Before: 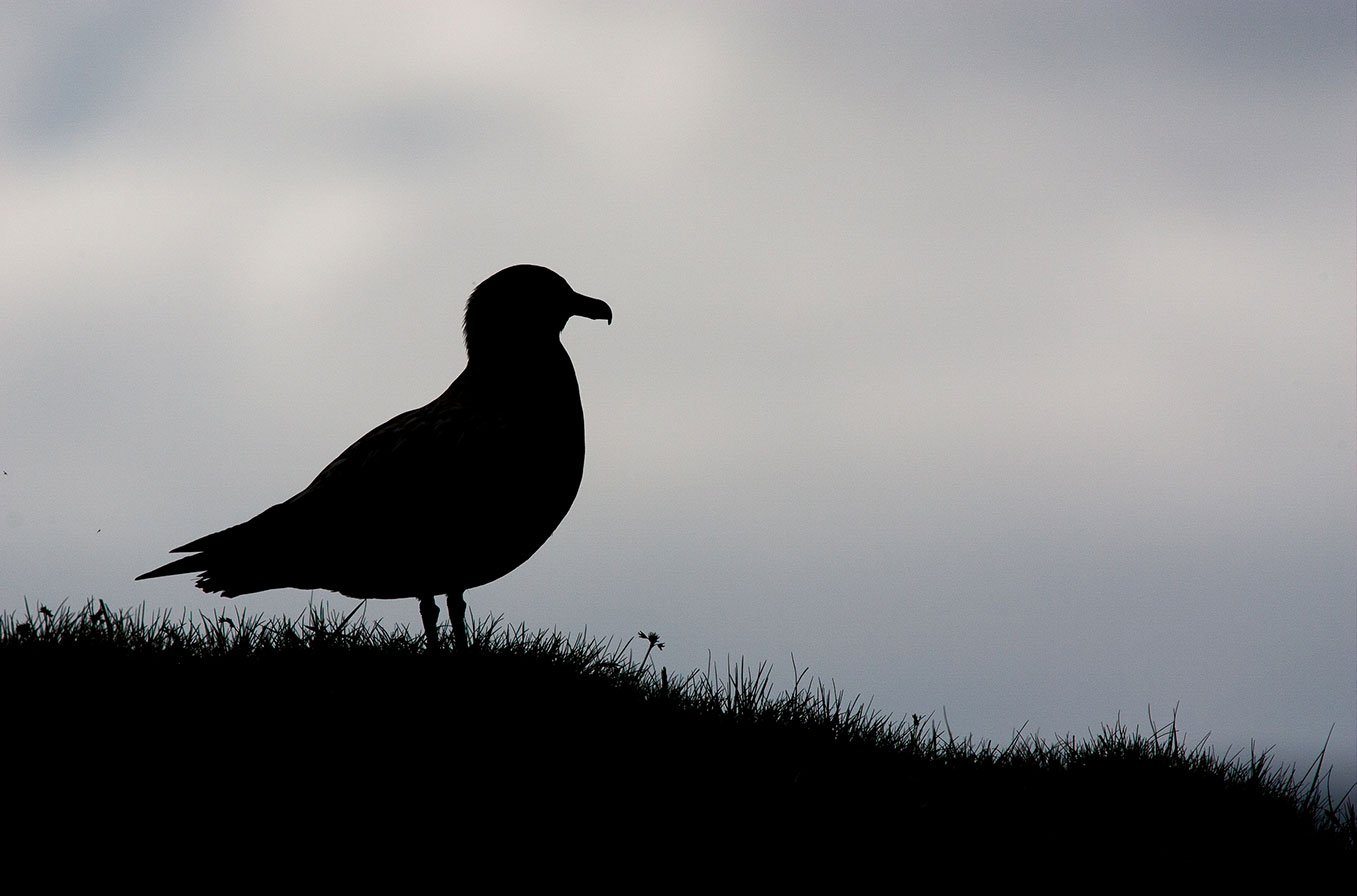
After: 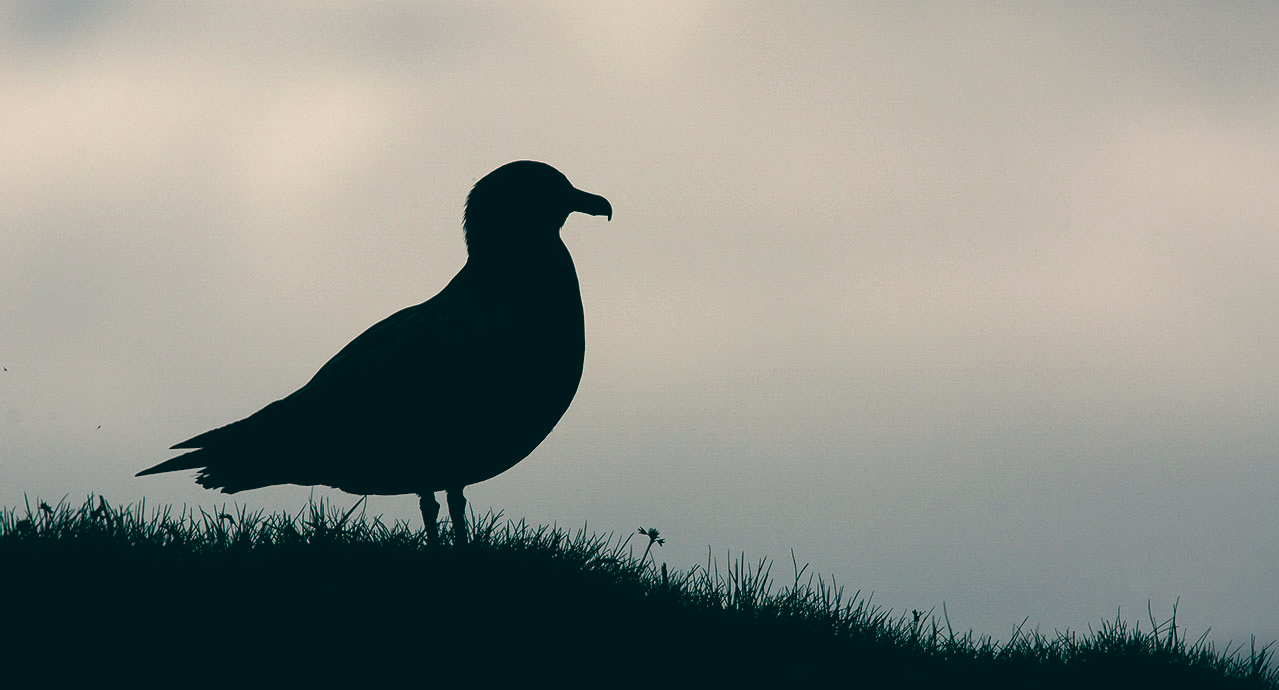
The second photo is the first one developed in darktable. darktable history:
color balance: lift [1.005, 0.99, 1.007, 1.01], gamma [1, 0.979, 1.011, 1.021], gain [0.923, 1.098, 1.025, 0.902], input saturation 90.45%, contrast 7.73%, output saturation 105.91%
crop and rotate: angle 0.03°, top 11.643%, right 5.651%, bottom 11.189%
